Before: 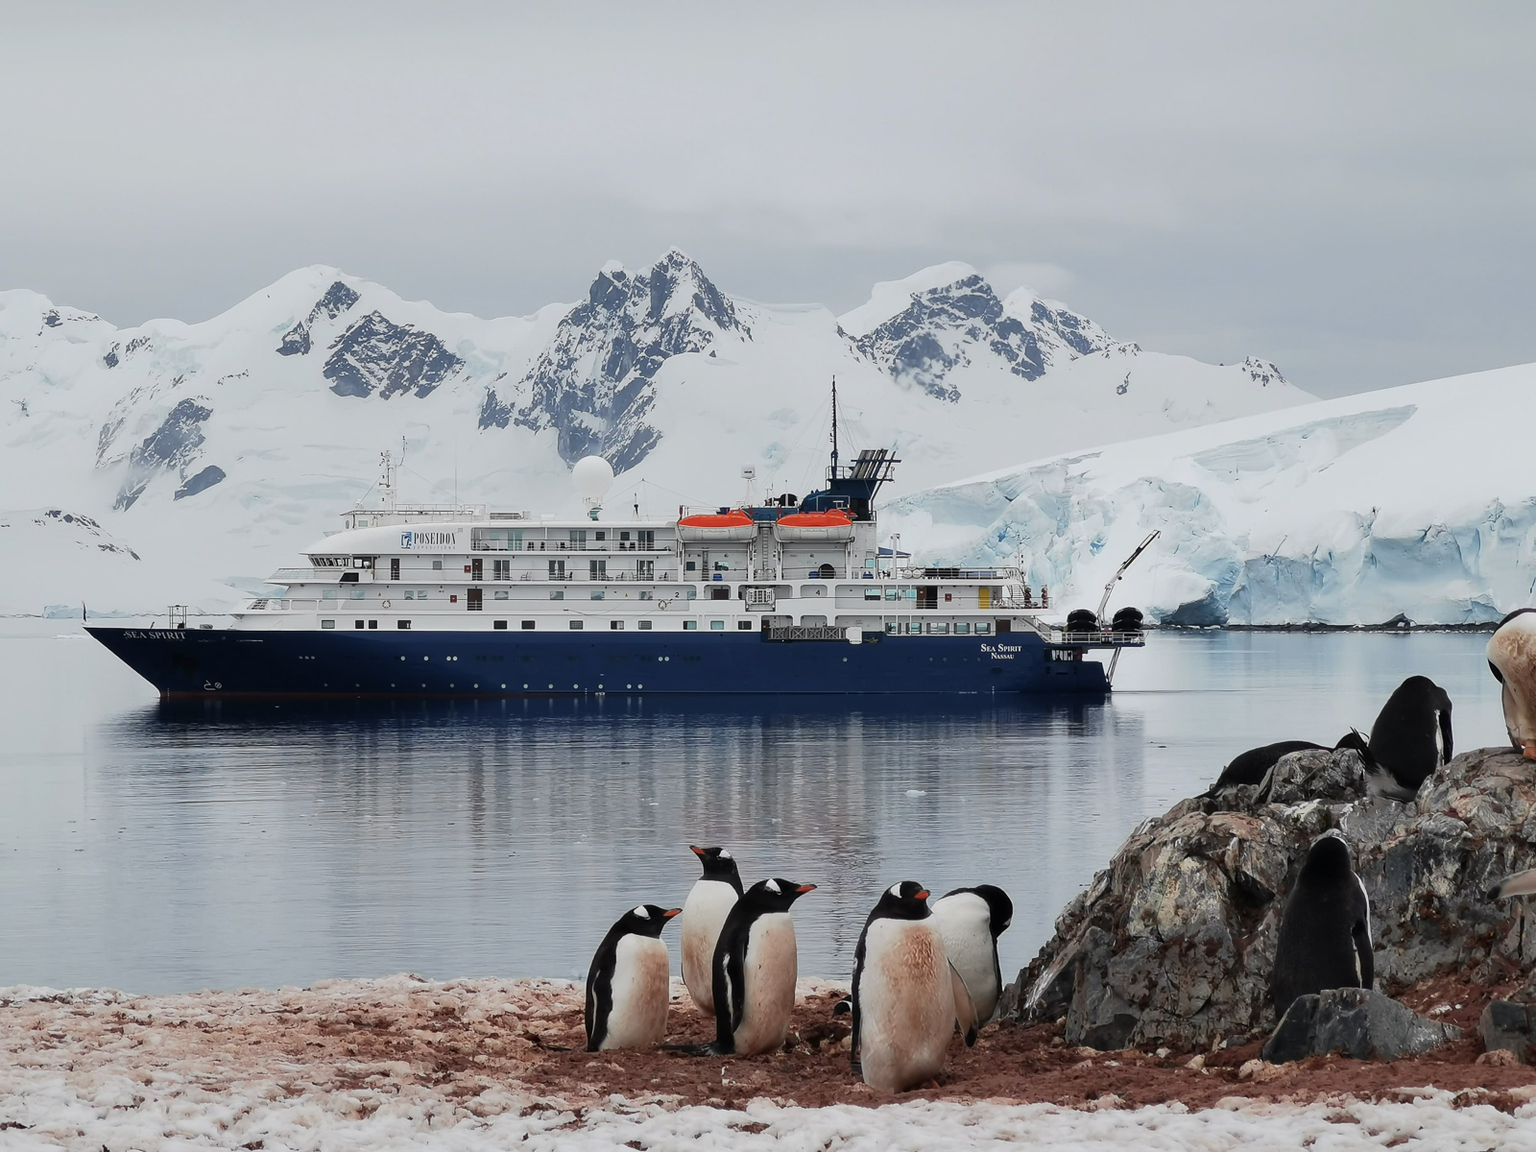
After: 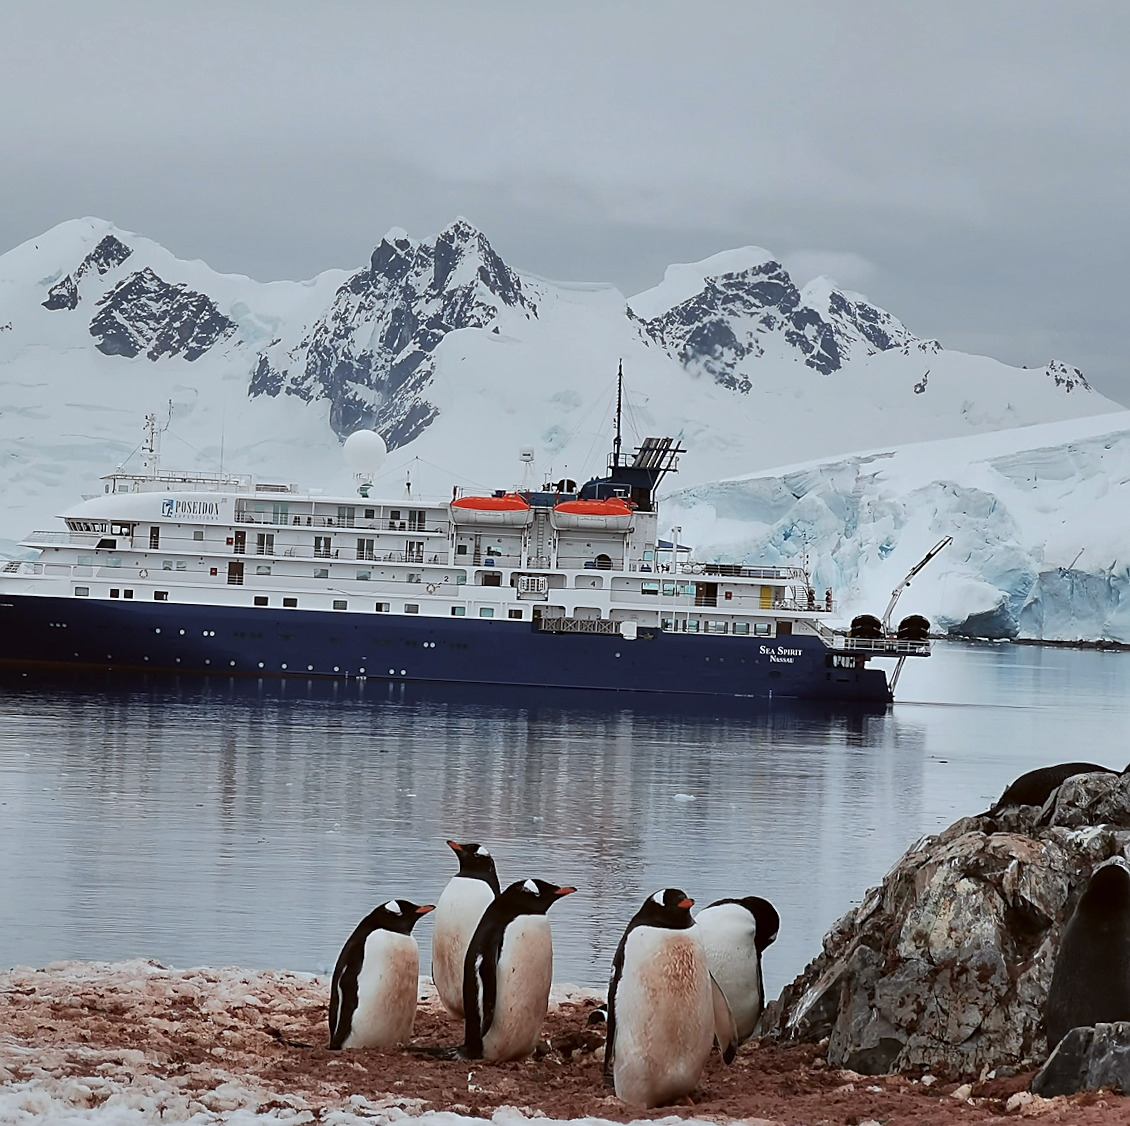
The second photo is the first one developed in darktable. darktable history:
shadows and highlights: highlights color adjustment 39.44%, soften with gaussian
crop and rotate: angle -2.83°, left 13.984%, top 0.023%, right 10.798%, bottom 0.024%
sharpen: on, module defaults
color correction: highlights a* -3.06, highlights b* -6.64, shadows a* 3.05, shadows b* 5.7
